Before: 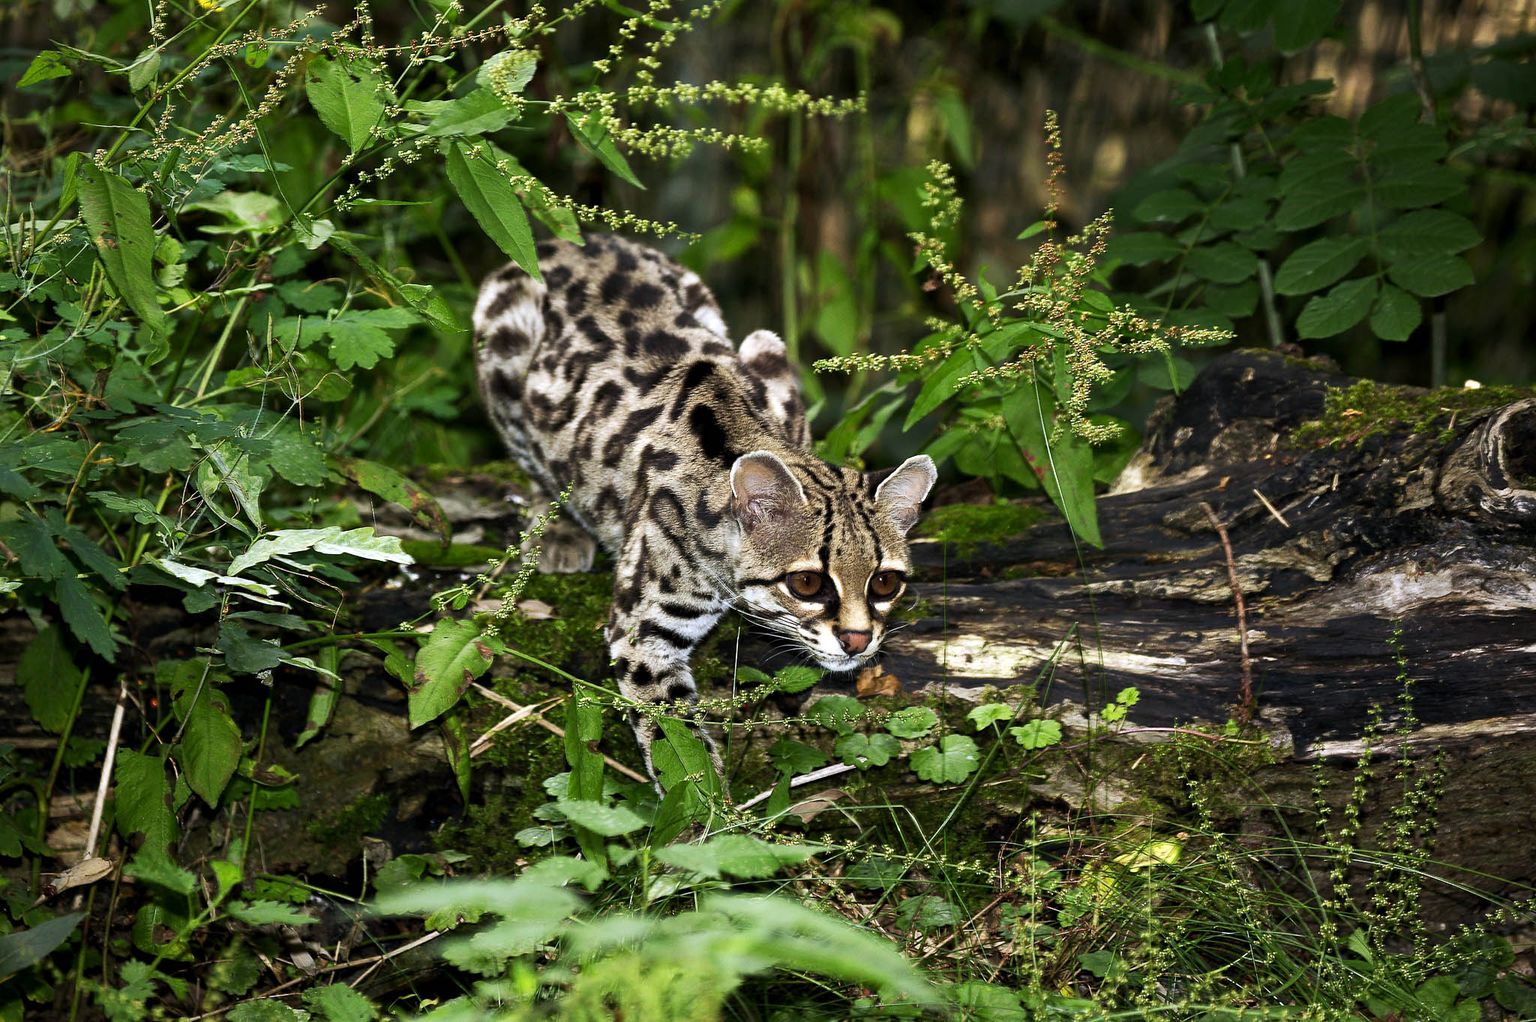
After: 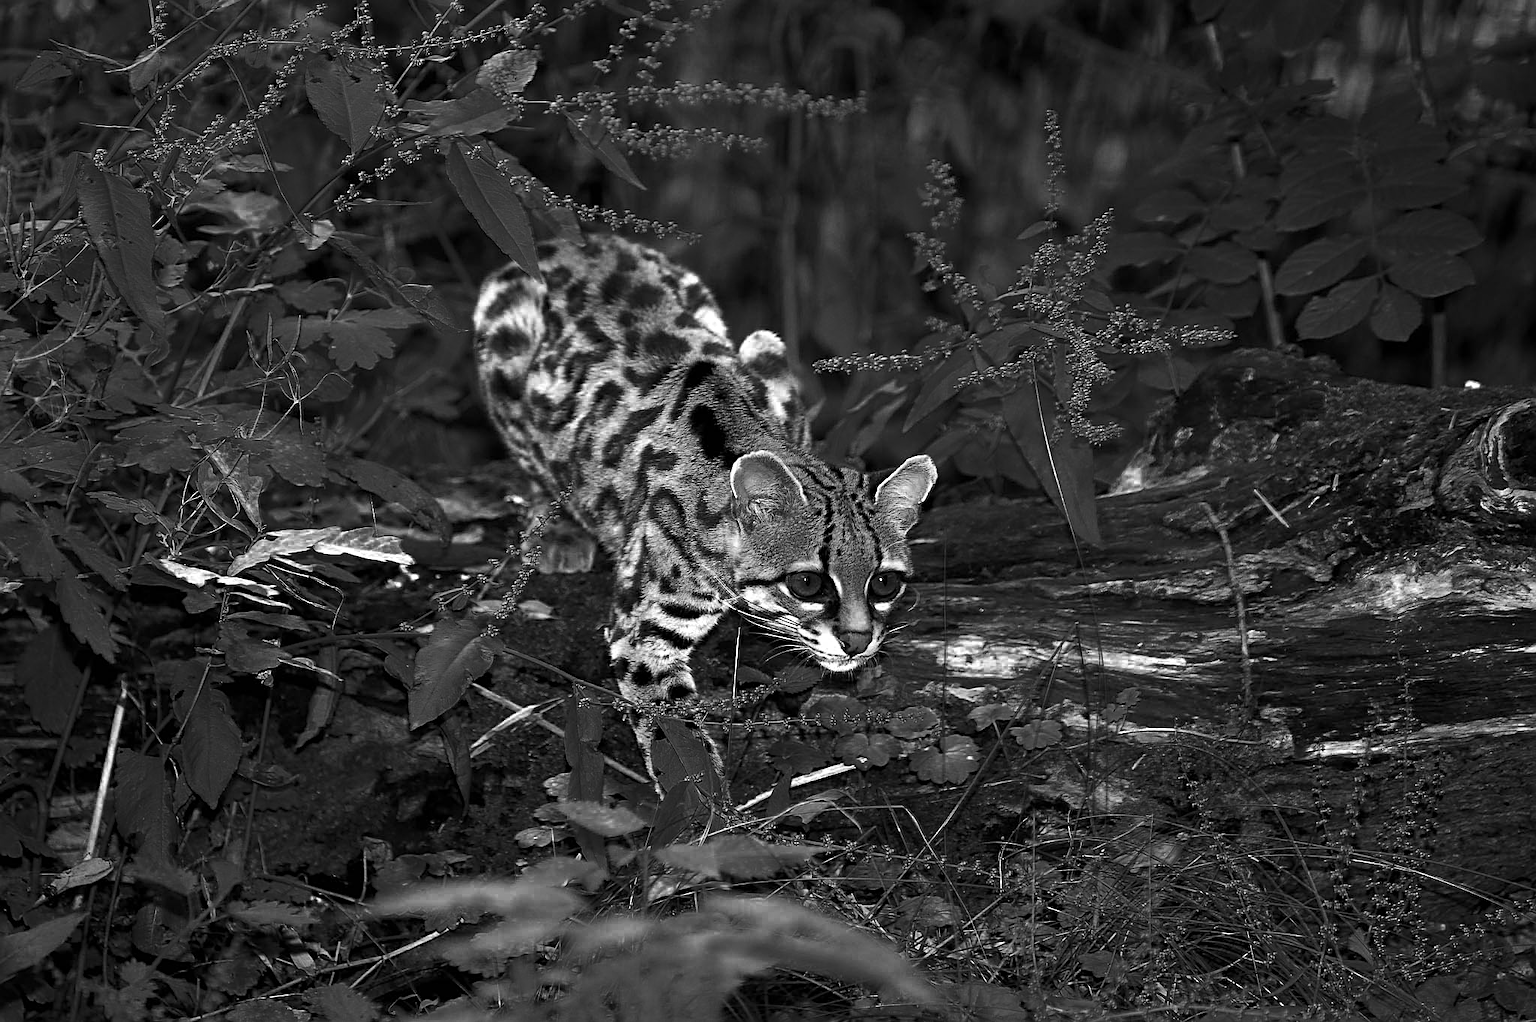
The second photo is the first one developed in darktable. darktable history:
color zones: curves: ch0 [(0.287, 0.048) (0.493, 0.484) (0.737, 0.816)]; ch1 [(0, 0) (0.143, 0) (0.286, 0) (0.429, 0) (0.571, 0) (0.714, 0) (0.857, 0)]
sharpen: on, module defaults
